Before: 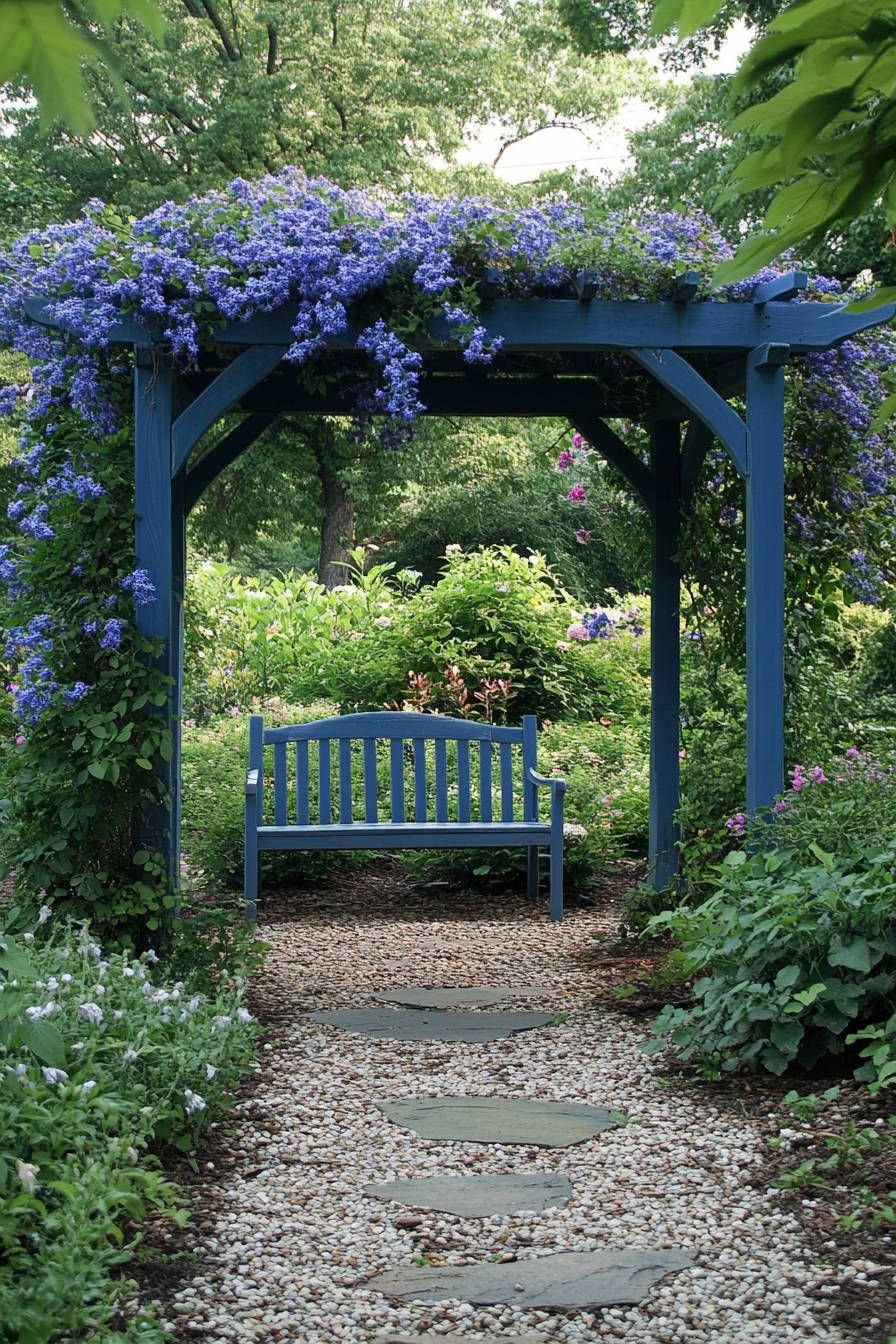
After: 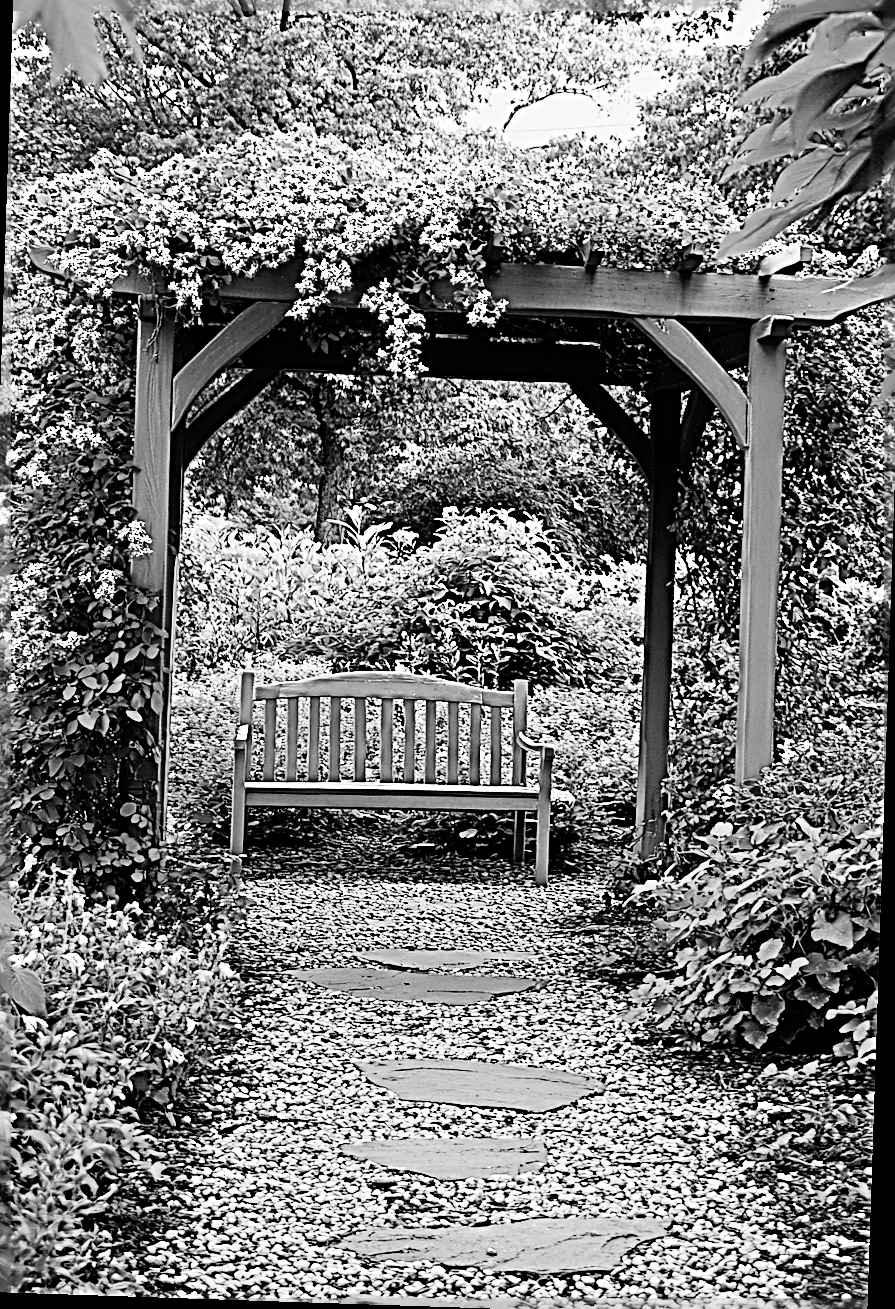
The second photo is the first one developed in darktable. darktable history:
crop and rotate: angle -1.9°, left 3.151%, top 3.85%, right 1.6%, bottom 0.76%
filmic rgb: black relative exposure -5.12 EV, white relative exposure 3.97 EV, threshold 2.96 EV, hardness 2.89, contrast 1.297, color science v5 (2021), iterations of high-quality reconstruction 0, contrast in shadows safe, contrast in highlights safe, enable highlight reconstruction true
exposure: black level correction 0, exposure 1.125 EV, compensate highlight preservation false
color zones: curves: ch0 [(0, 0.613) (0.01, 0.613) (0.245, 0.448) (0.498, 0.529) (0.642, 0.665) (0.879, 0.777) (0.99, 0.613)]; ch1 [(0, 0) (0.143, 0) (0.286, 0) (0.429, 0) (0.571, 0) (0.714, 0) (0.857, 0)]
sharpen: radius 4.047, amount 1.991
